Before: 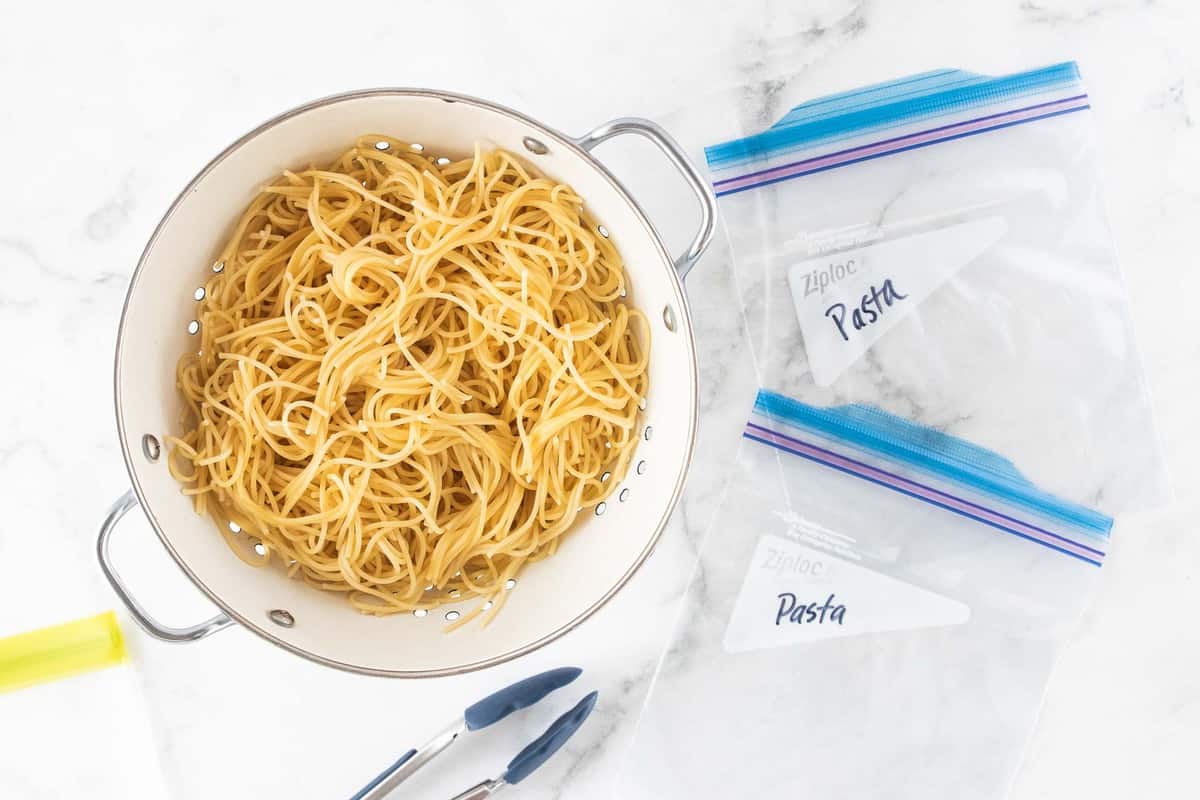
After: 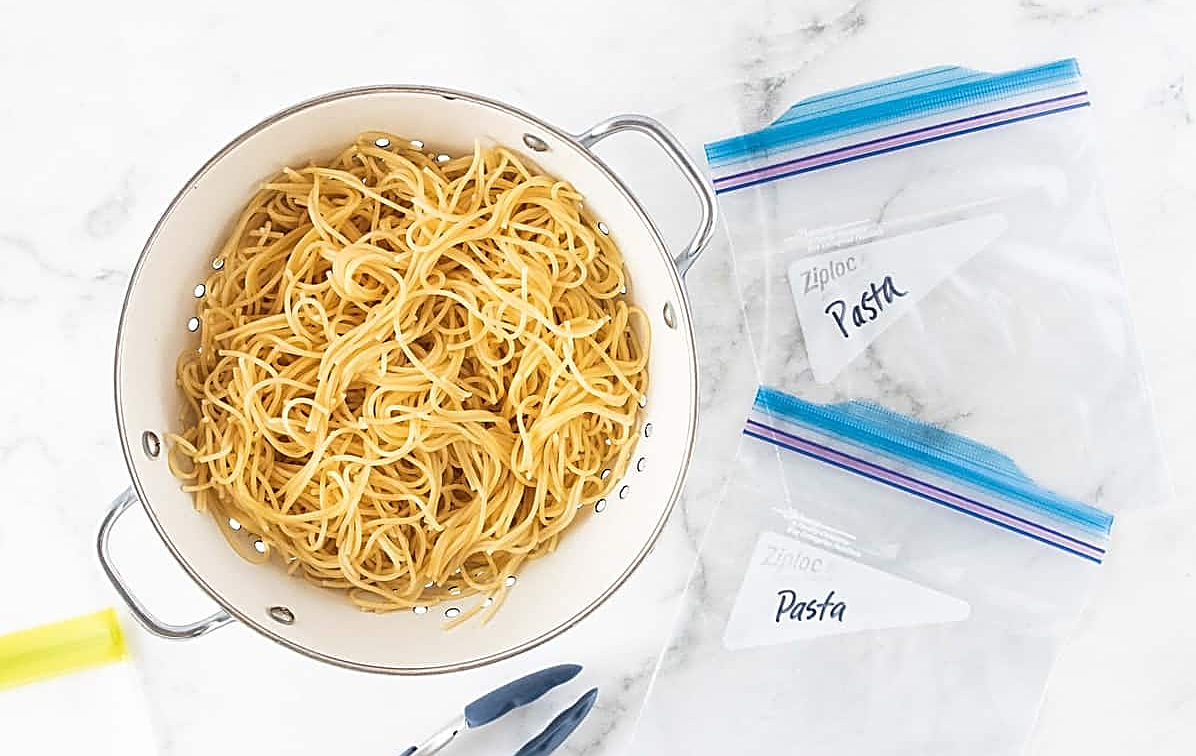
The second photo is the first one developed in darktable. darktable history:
sharpen: amount 1
crop: top 0.448%, right 0.264%, bottom 5.045%
